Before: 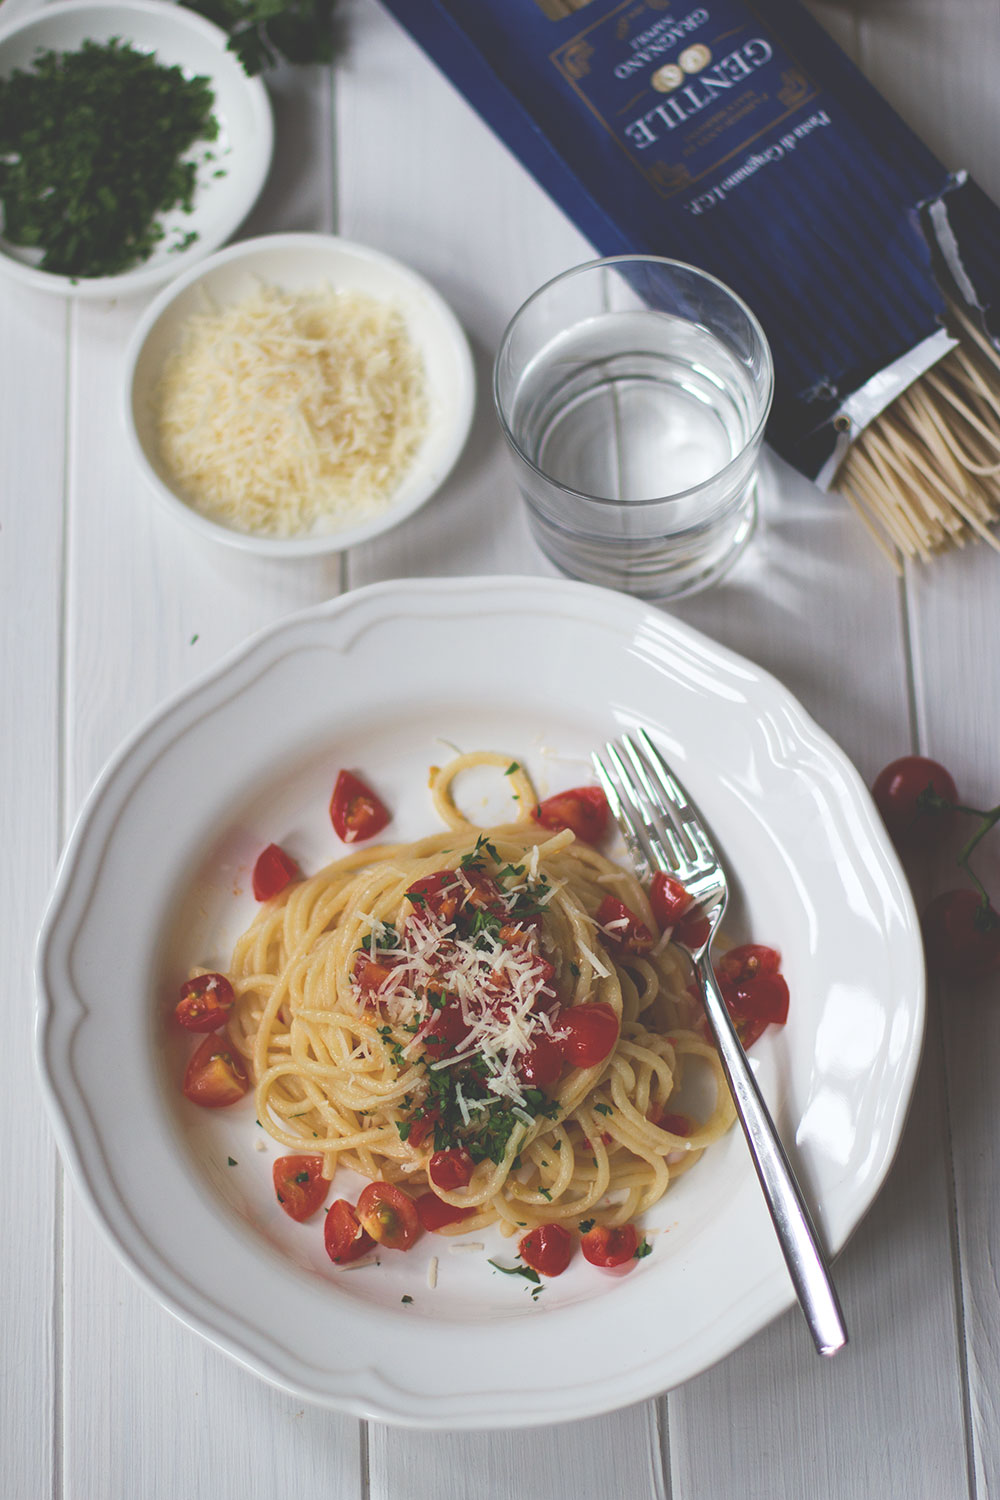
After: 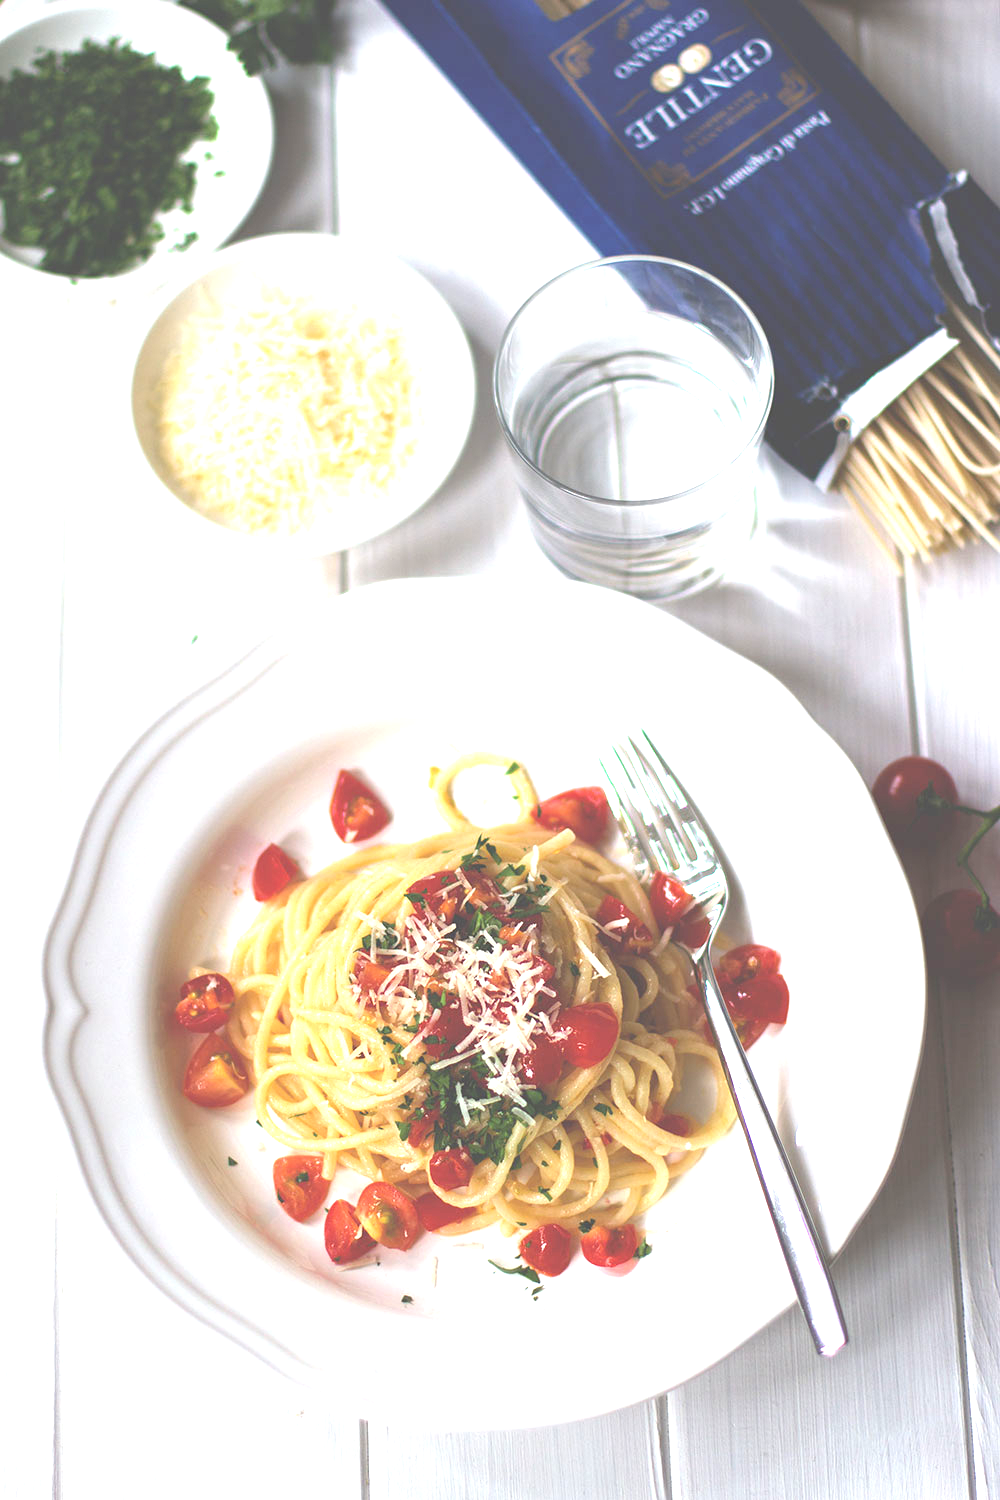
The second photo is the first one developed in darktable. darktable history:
exposure: black level correction 0, exposure 1.279 EV, compensate highlight preservation false
tone equalizer: edges refinement/feathering 500, mask exposure compensation -1.57 EV, preserve details no
